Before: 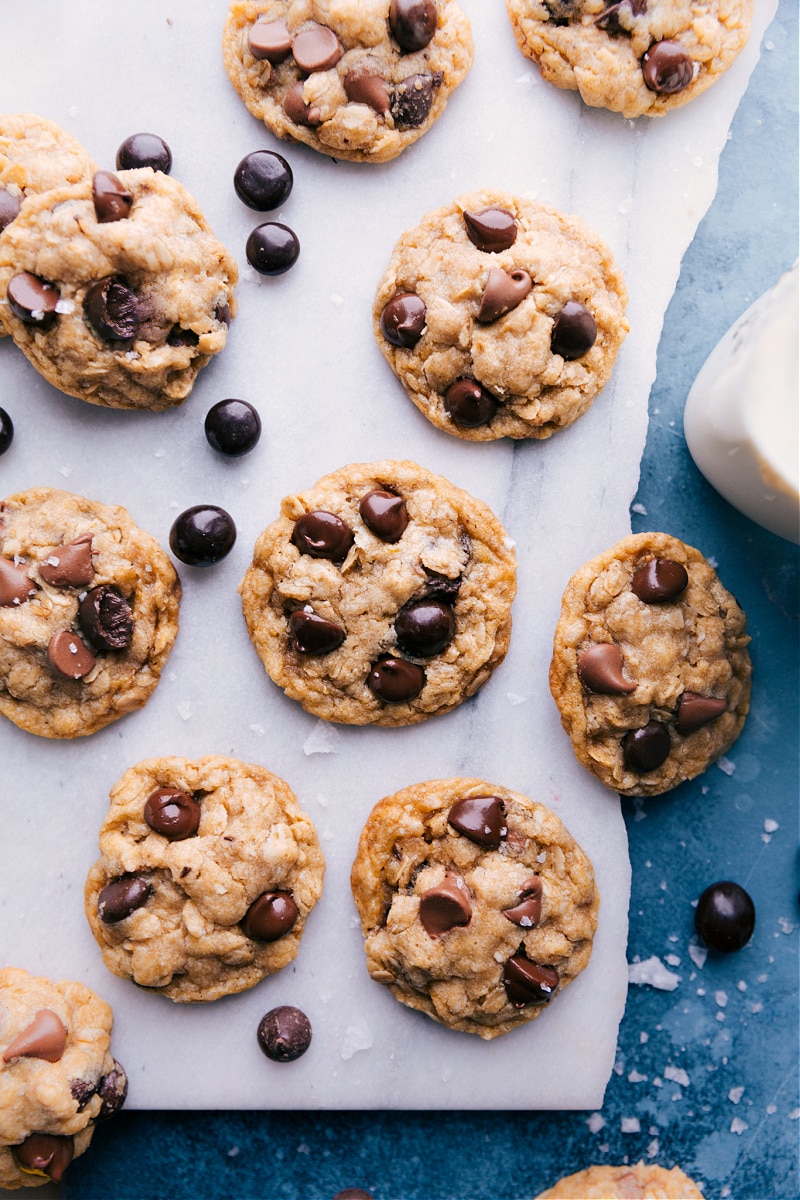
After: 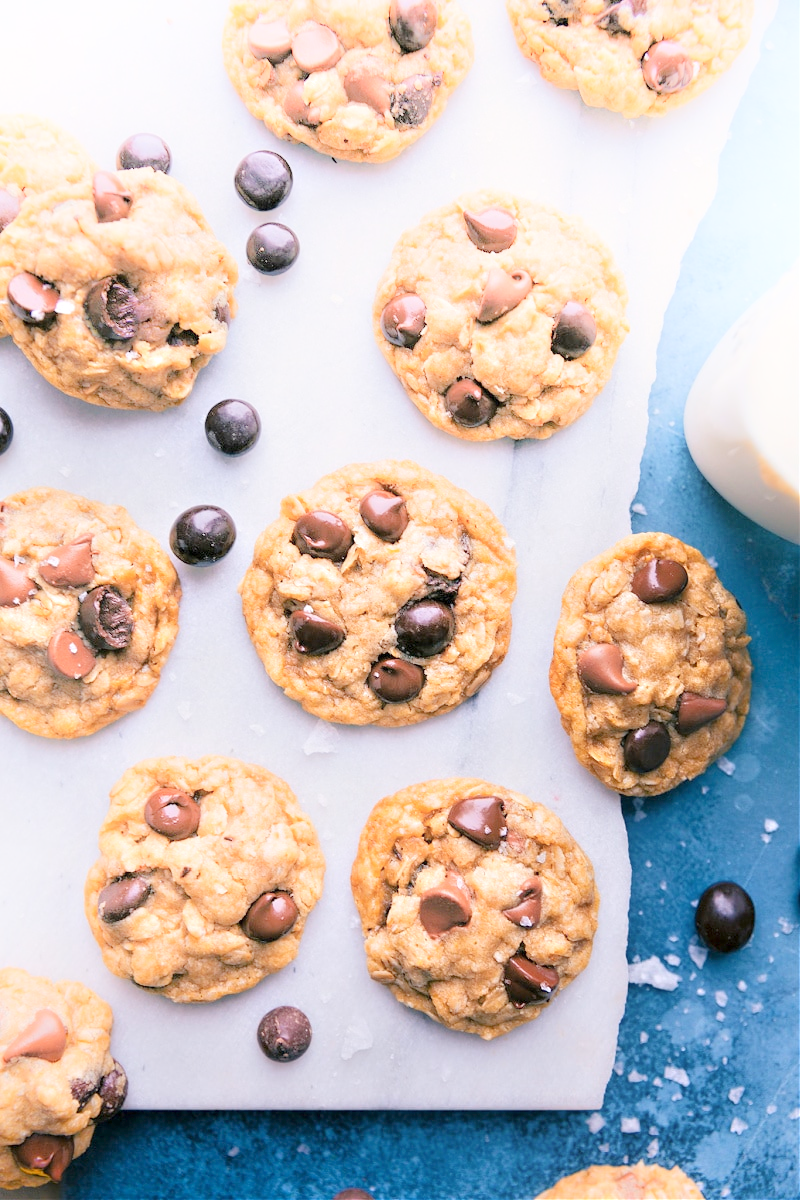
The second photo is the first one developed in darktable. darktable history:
shadows and highlights: shadows -89.67, highlights 88.06, soften with gaussian
tone equalizer: -8 EV 1.97 EV, -7 EV 1.98 EV, -6 EV 1.99 EV, -5 EV 2 EV, -4 EV 1.98 EV, -3 EV 1.48 EV, -2 EV 0.975 EV, -1 EV 0.514 EV
